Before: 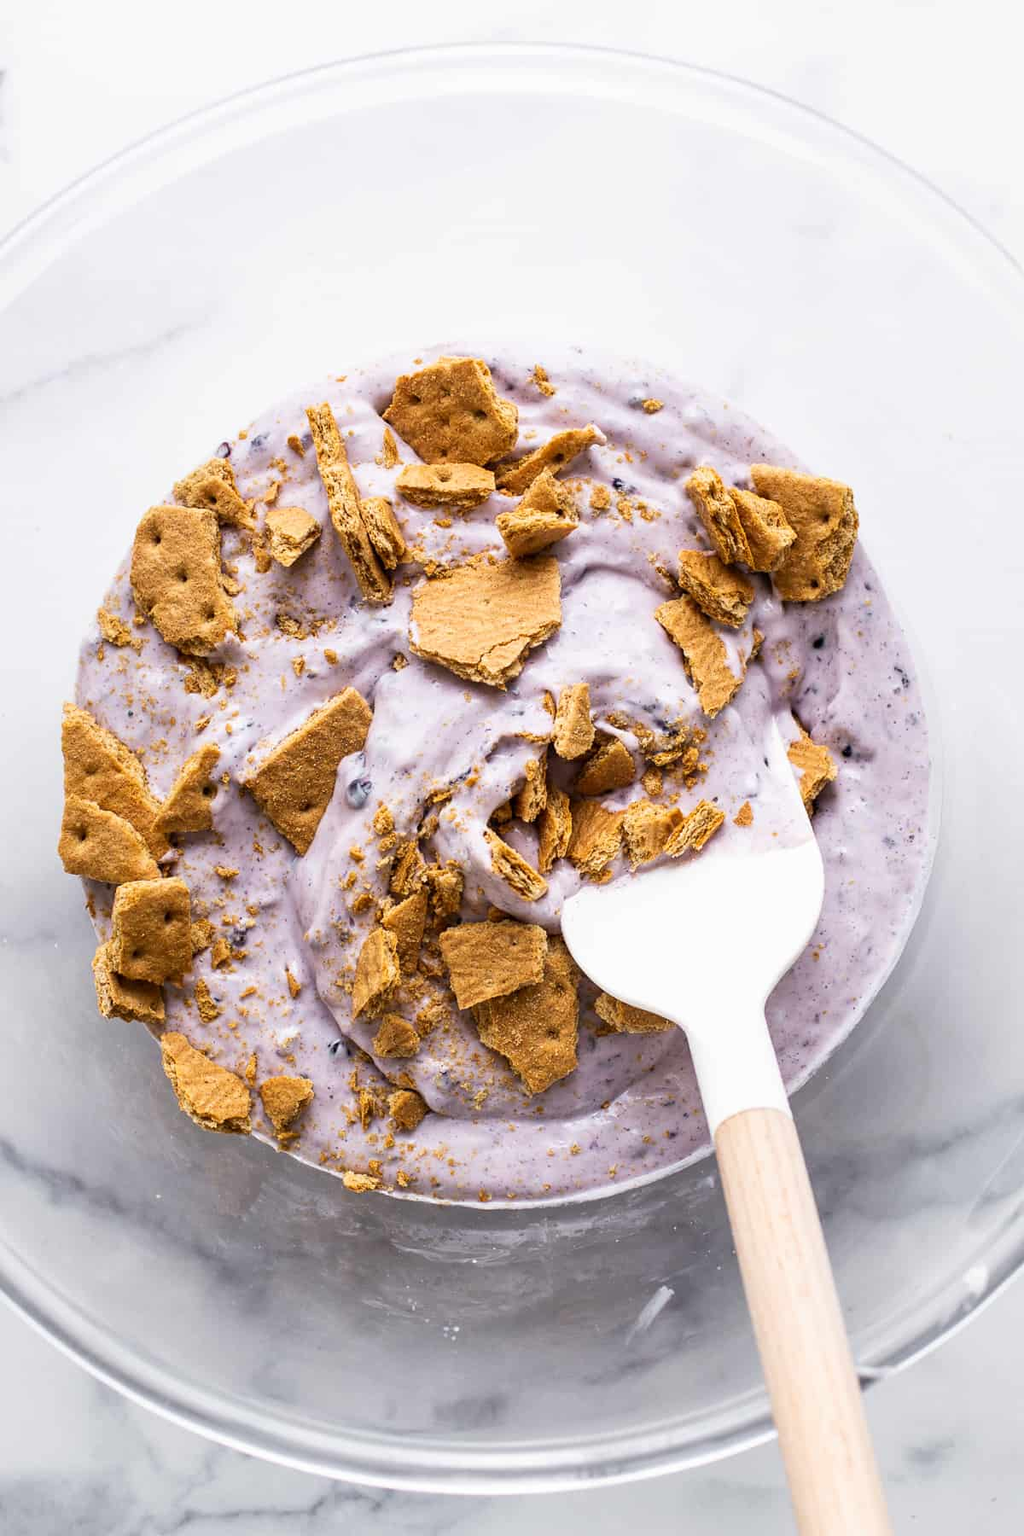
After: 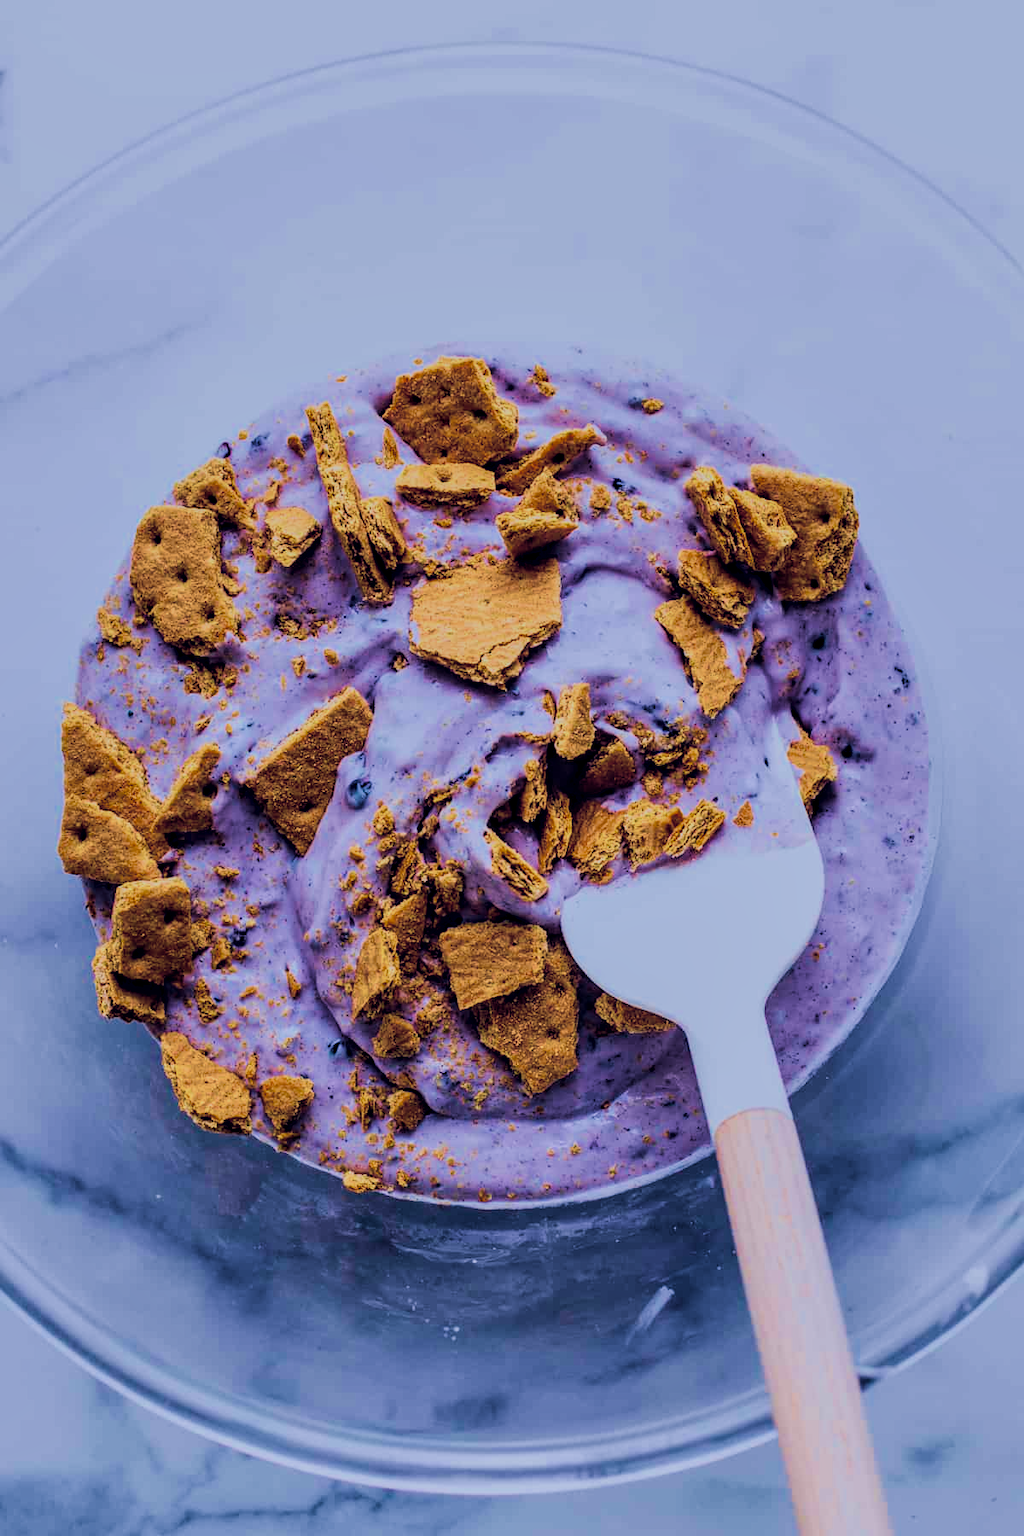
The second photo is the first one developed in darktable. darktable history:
local contrast: on, module defaults
filmic rgb: black relative exposure -7.3 EV, white relative exposure 5.12 EV, hardness 3.18
contrast equalizer: octaves 7, y [[0.6 ×6], [0.55 ×6], [0 ×6], [0 ×6], [0 ×6]], mix 0.35
contrast equalizer "denoise chroma": octaves 7, y [[0.5 ×6], [0.5 ×6], [0 ×6], [0 ×6], [0 ×4, 0.1, 0.2]]
color calibration: output brightness [0.246, -0.498, -0.229, 0], x 0.376, y 0.379, temperature 4149.18 K
color balance rgb: shadows lift › luminance -31.54%, shadows lift › chroma 2.65%, shadows lift › hue 251.94°, highlights gain › chroma 2.09%, highlights gain › hue 55.69°, global offset › chroma 0.3%, global offset › hue 259.08°, perceptual saturation grading › mid-tones 75.75%, perceptual brilliance grading › highlights 11.59%, contrast 5.05%
velvia: strength 88.05%
